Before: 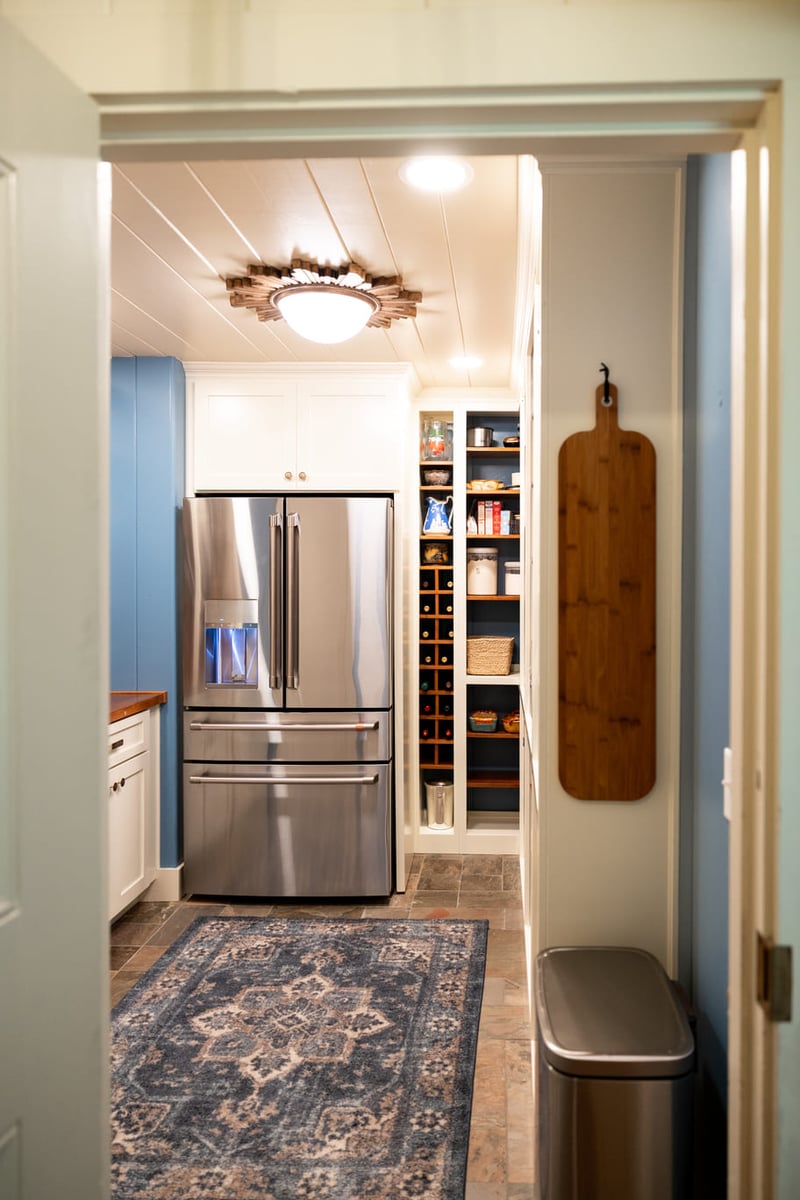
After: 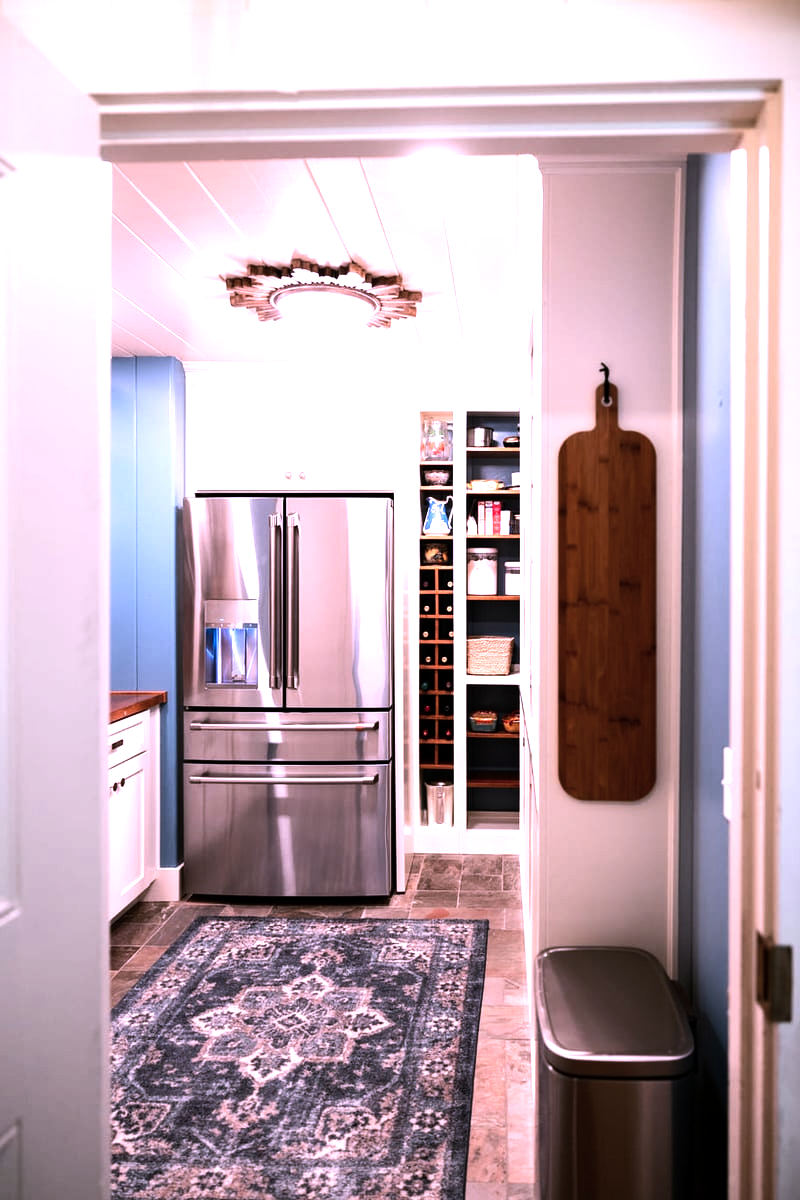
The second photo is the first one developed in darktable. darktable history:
tone equalizer: -8 EV -1.08 EV, -7 EV -1.01 EV, -6 EV -0.867 EV, -5 EV -0.578 EV, -3 EV 0.578 EV, -2 EV 0.867 EV, -1 EV 1.01 EV, +0 EV 1.08 EV, edges refinement/feathering 500, mask exposure compensation -1.57 EV, preserve details no
color correction: highlights a* 15.03, highlights b* -25.07
